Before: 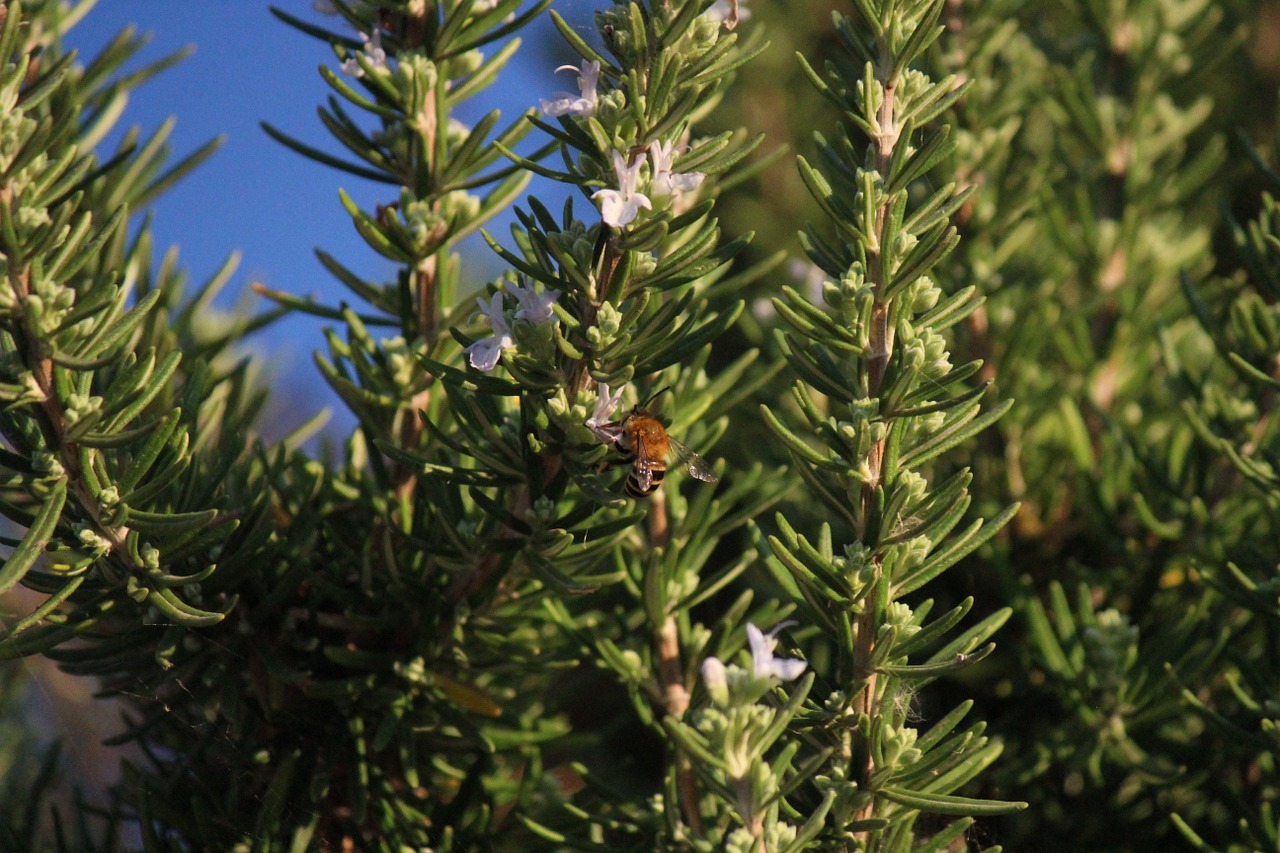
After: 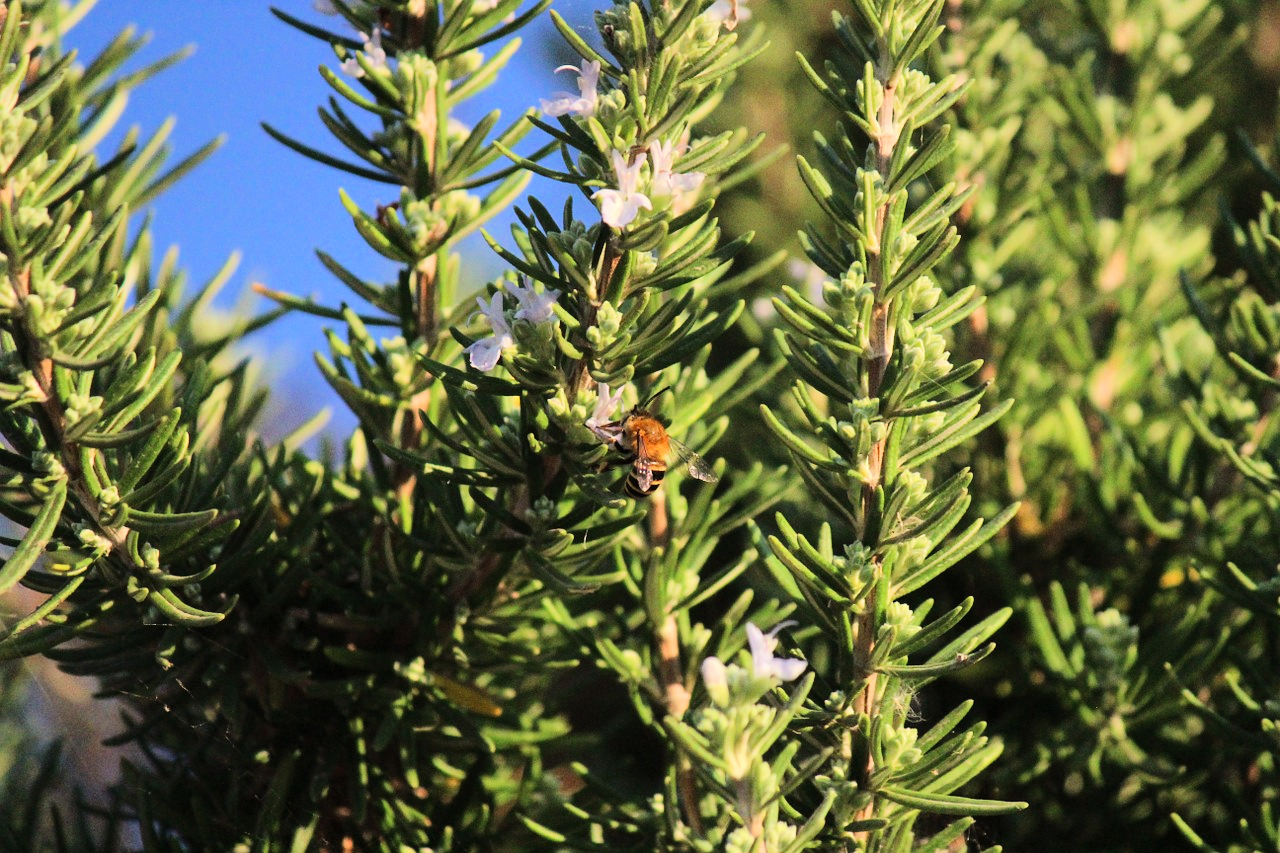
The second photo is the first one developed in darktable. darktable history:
tone equalizer: -7 EV 0.157 EV, -6 EV 0.572 EV, -5 EV 1.16 EV, -4 EV 1.33 EV, -3 EV 1.18 EV, -2 EV 0.6 EV, -1 EV 0.149 EV, edges refinement/feathering 500, mask exposure compensation -1.57 EV, preserve details no
